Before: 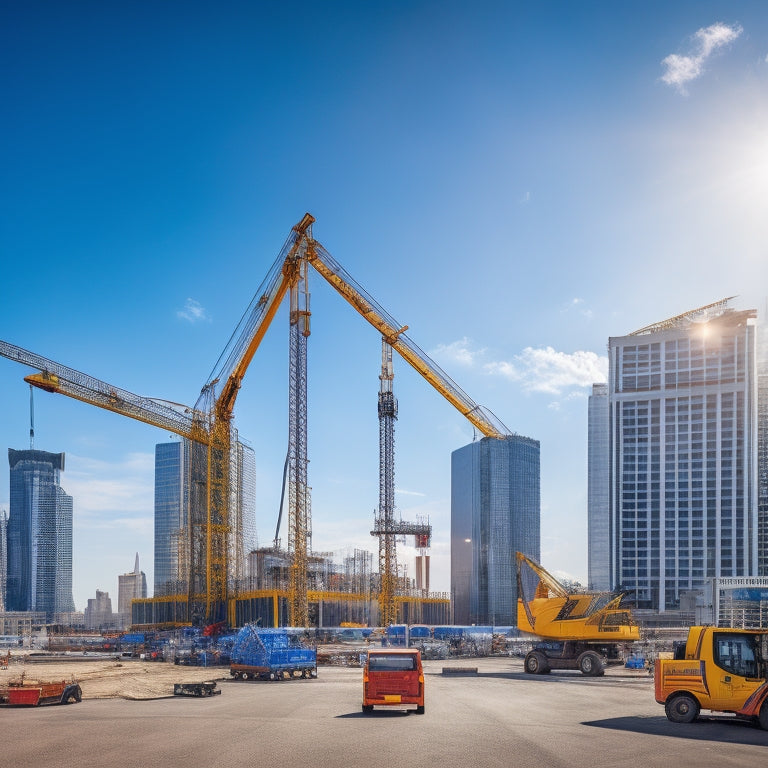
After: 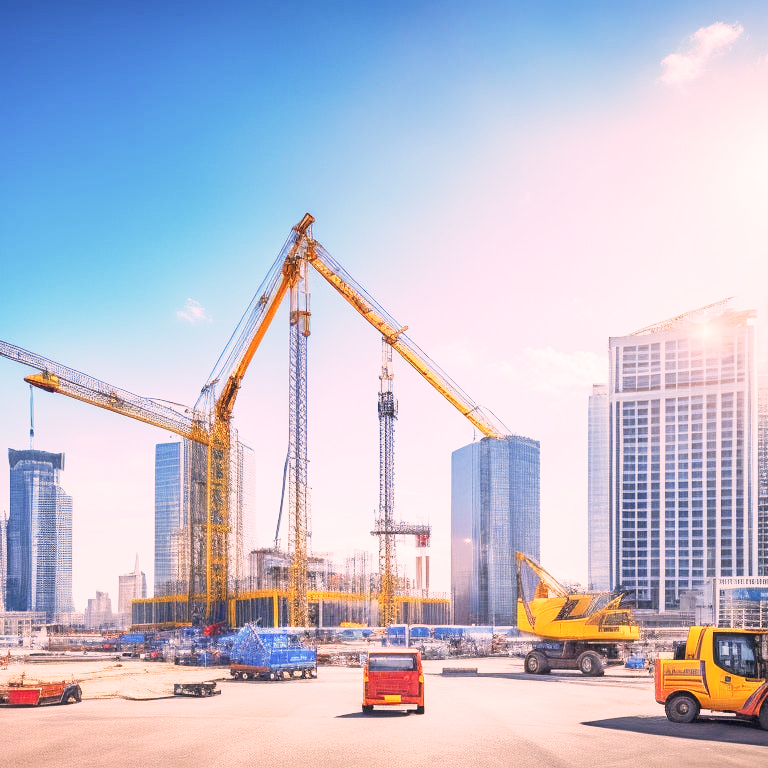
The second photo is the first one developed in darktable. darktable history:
exposure: black level correction 0, exposure 0.953 EV, compensate highlight preservation false
color correction: highlights a* 12.19, highlights b* 5.37
base curve: curves: ch0 [(0, 0) (0.088, 0.125) (0.176, 0.251) (0.354, 0.501) (0.613, 0.749) (1, 0.877)], preserve colors none
